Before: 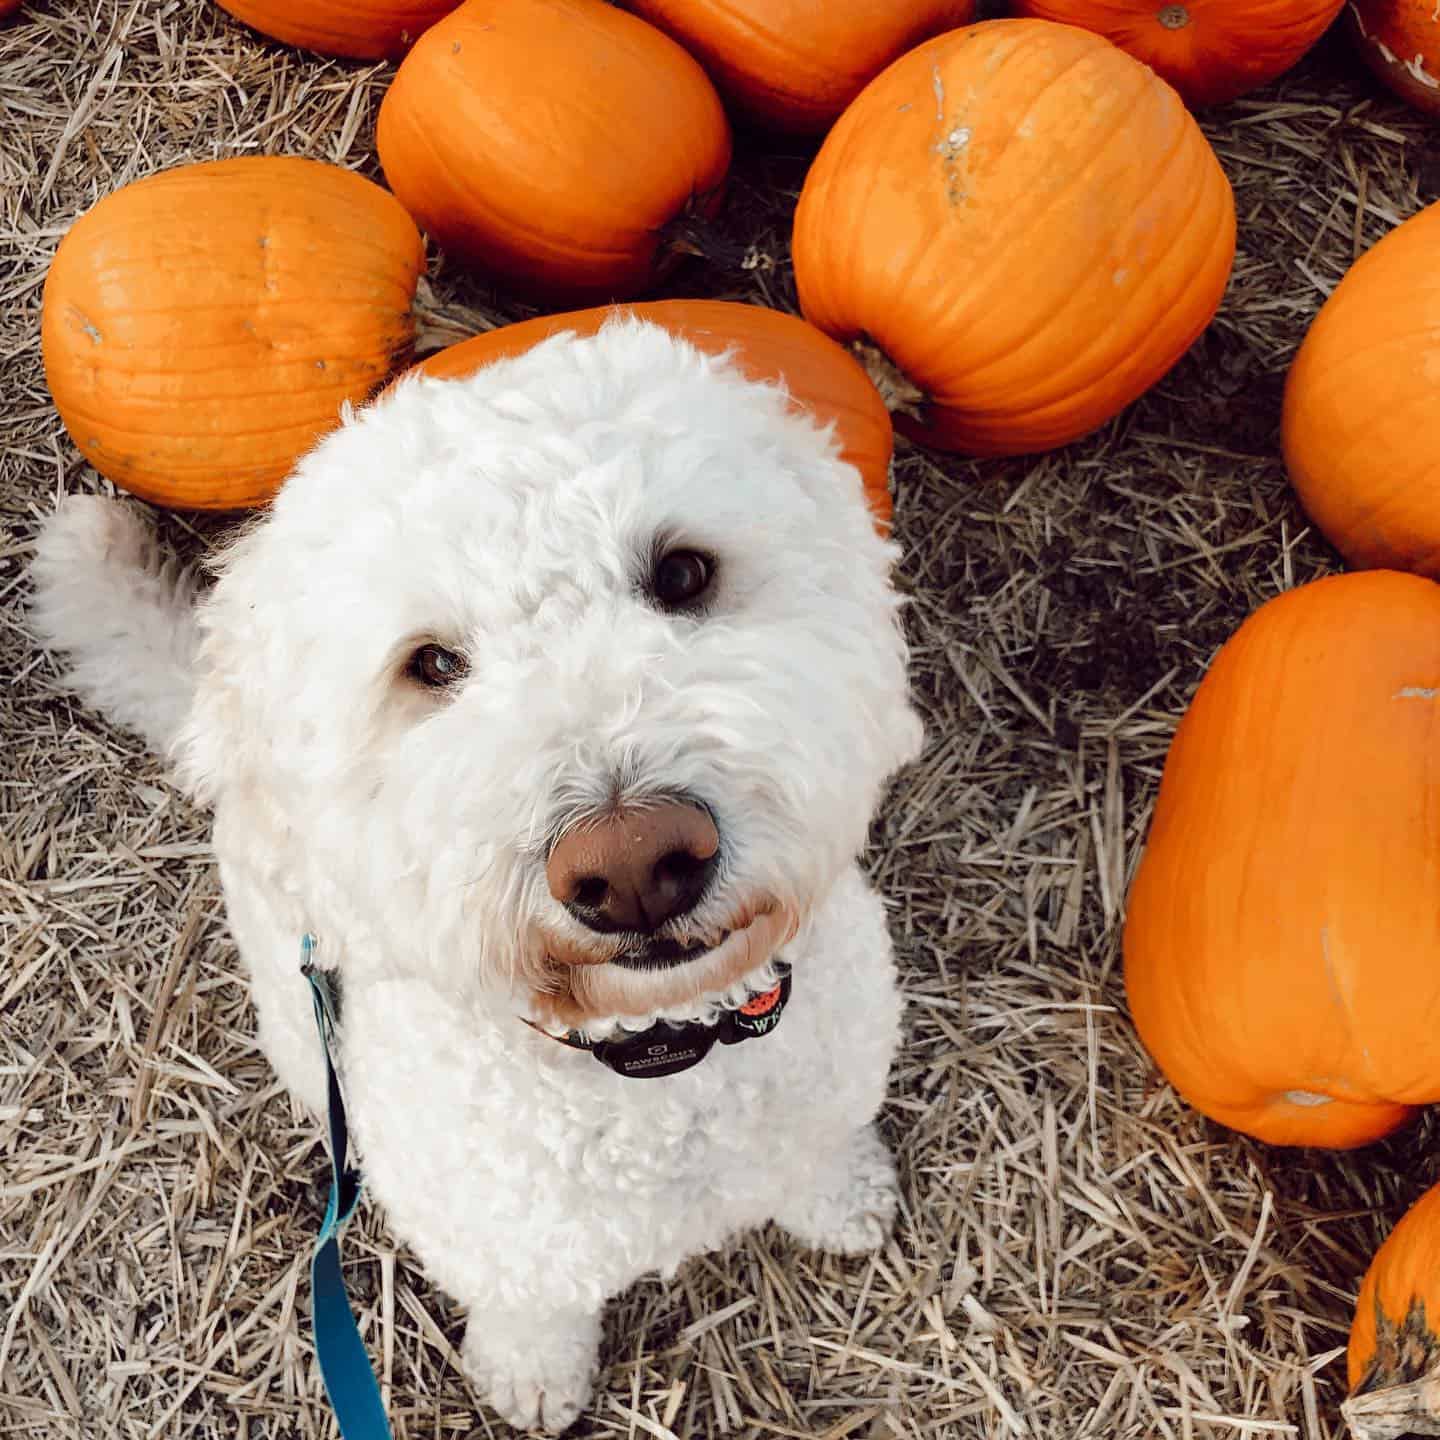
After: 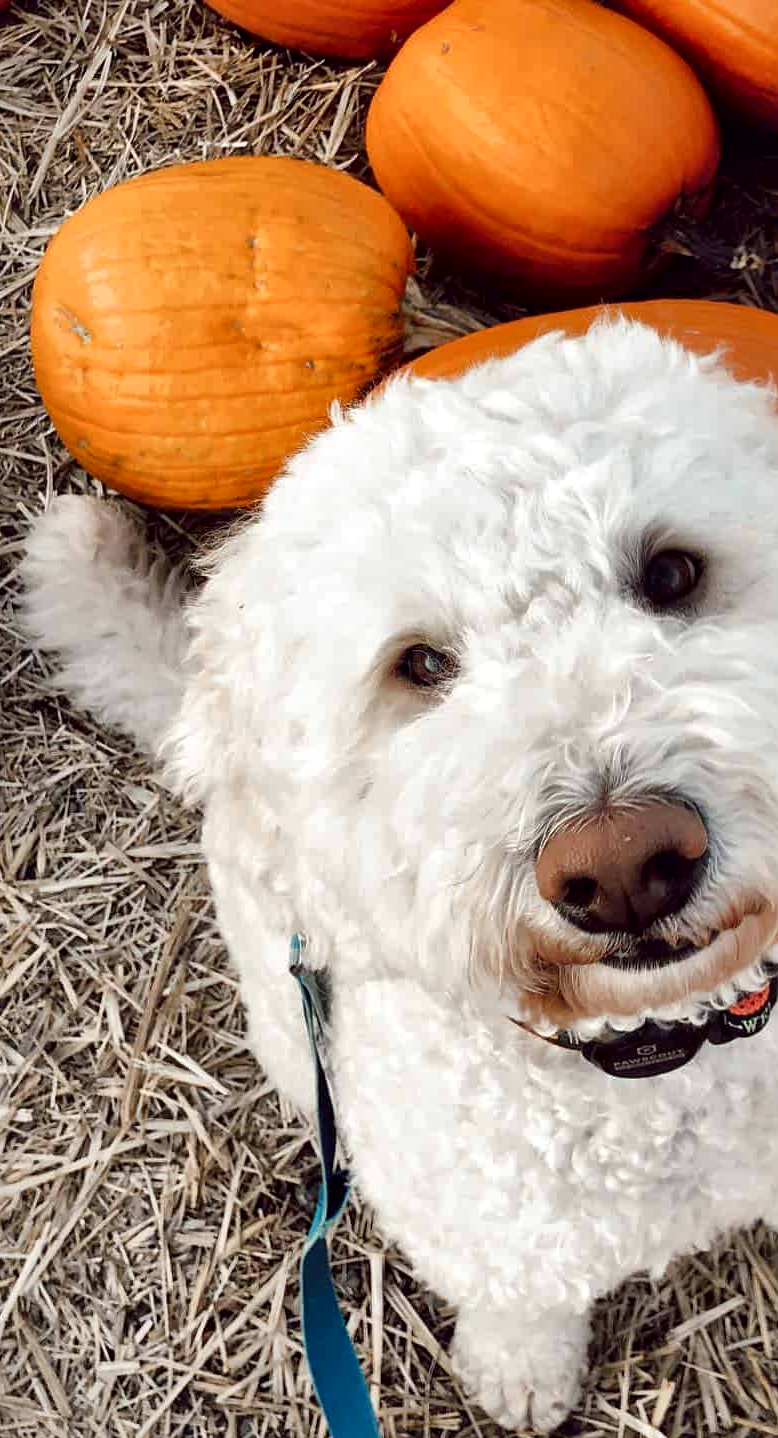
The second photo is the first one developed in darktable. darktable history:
crop: left 0.765%, right 45.143%, bottom 0.082%
local contrast: mode bilateral grid, contrast 20, coarseness 50, detail 172%, midtone range 0.2
